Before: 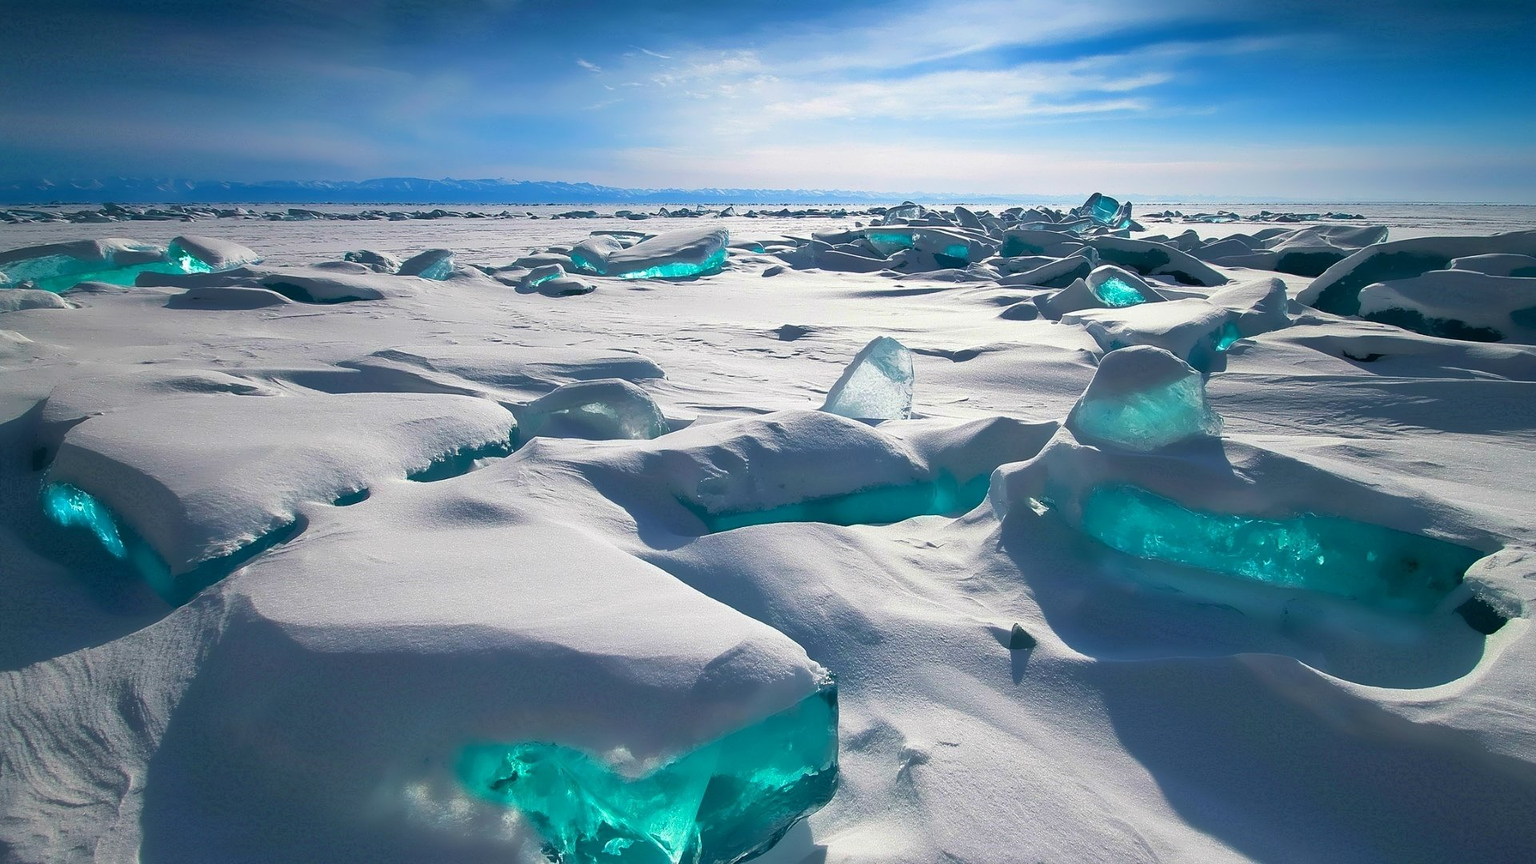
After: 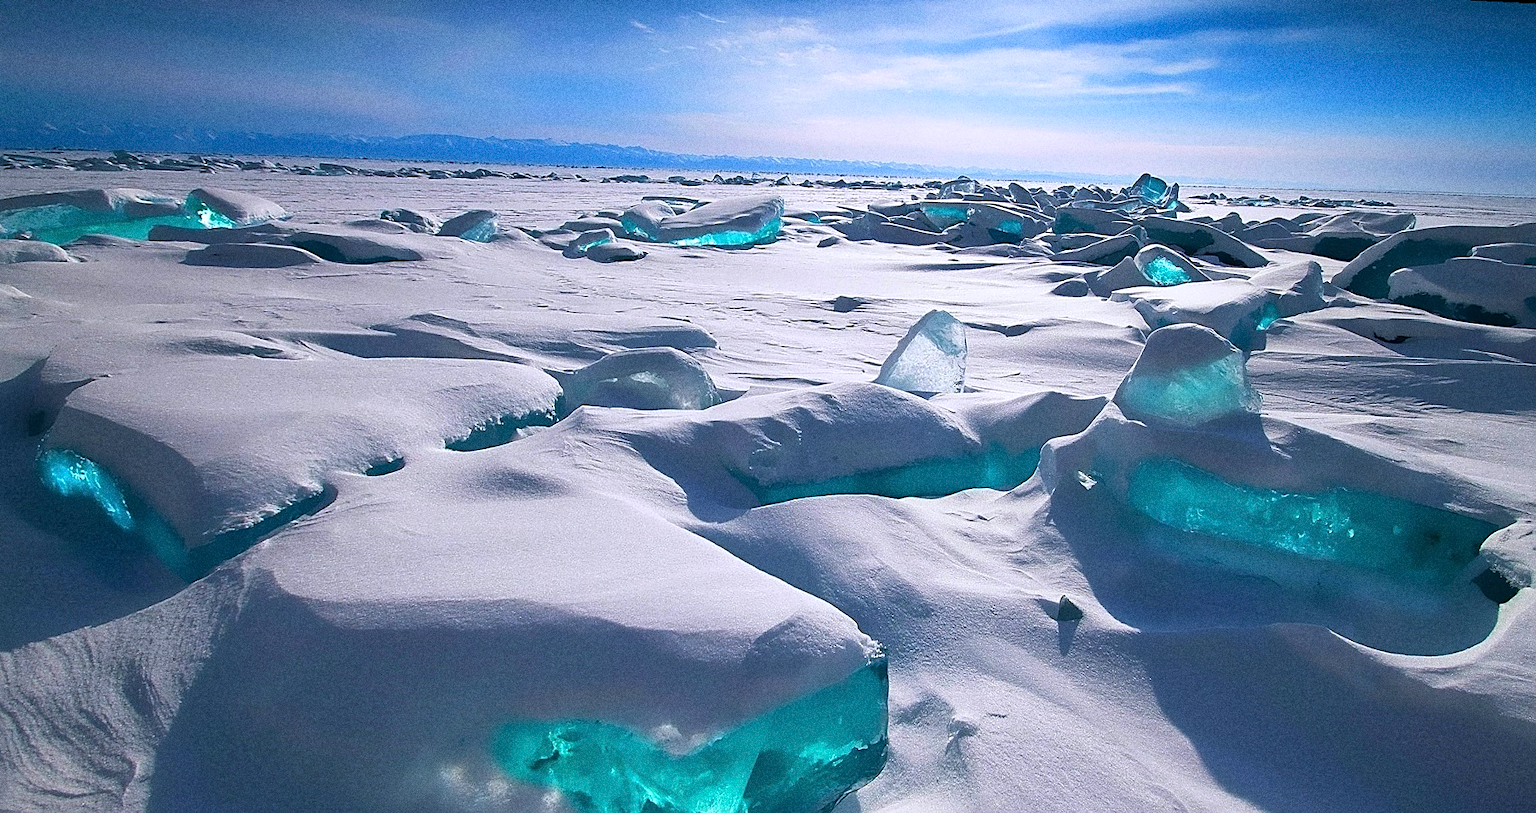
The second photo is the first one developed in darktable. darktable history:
sharpen: on, module defaults
white balance: red 1.004, blue 1.096
grain: coarseness 0.09 ISO, strength 40%
rotate and perspective: rotation 0.679°, lens shift (horizontal) 0.136, crop left 0.009, crop right 0.991, crop top 0.078, crop bottom 0.95
tone equalizer: on, module defaults
